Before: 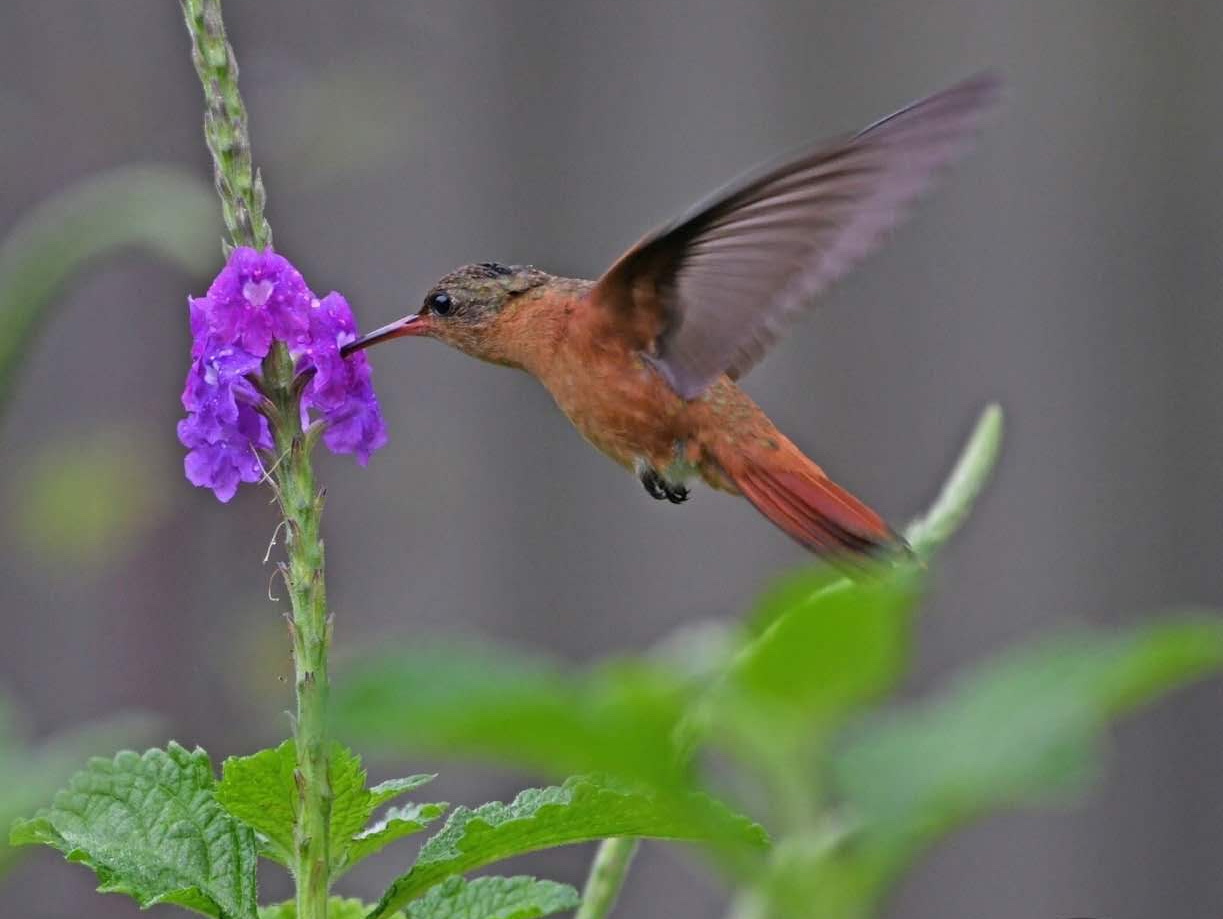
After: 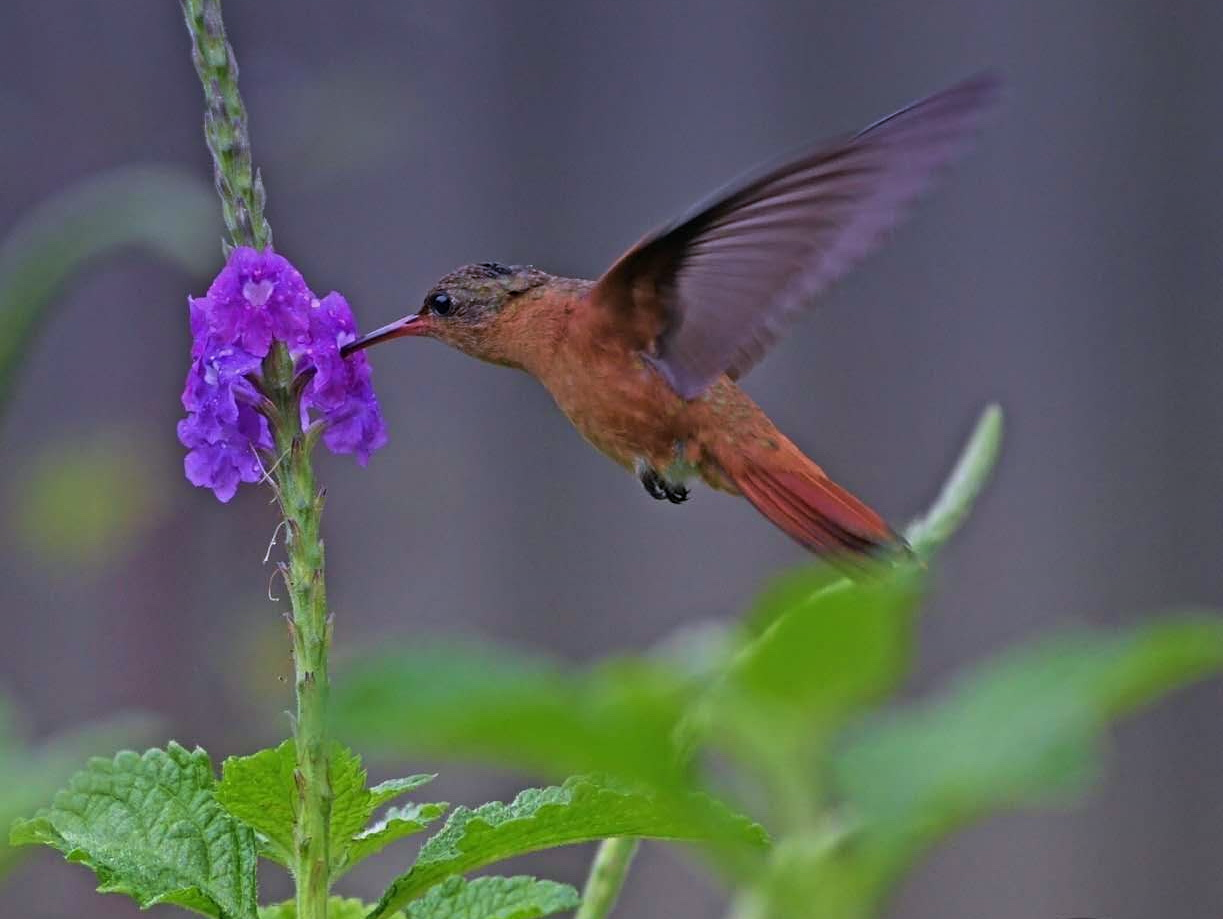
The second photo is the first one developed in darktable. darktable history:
graduated density: hue 238.83°, saturation 50%
velvia: on, module defaults
sharpen: amount 0.2
